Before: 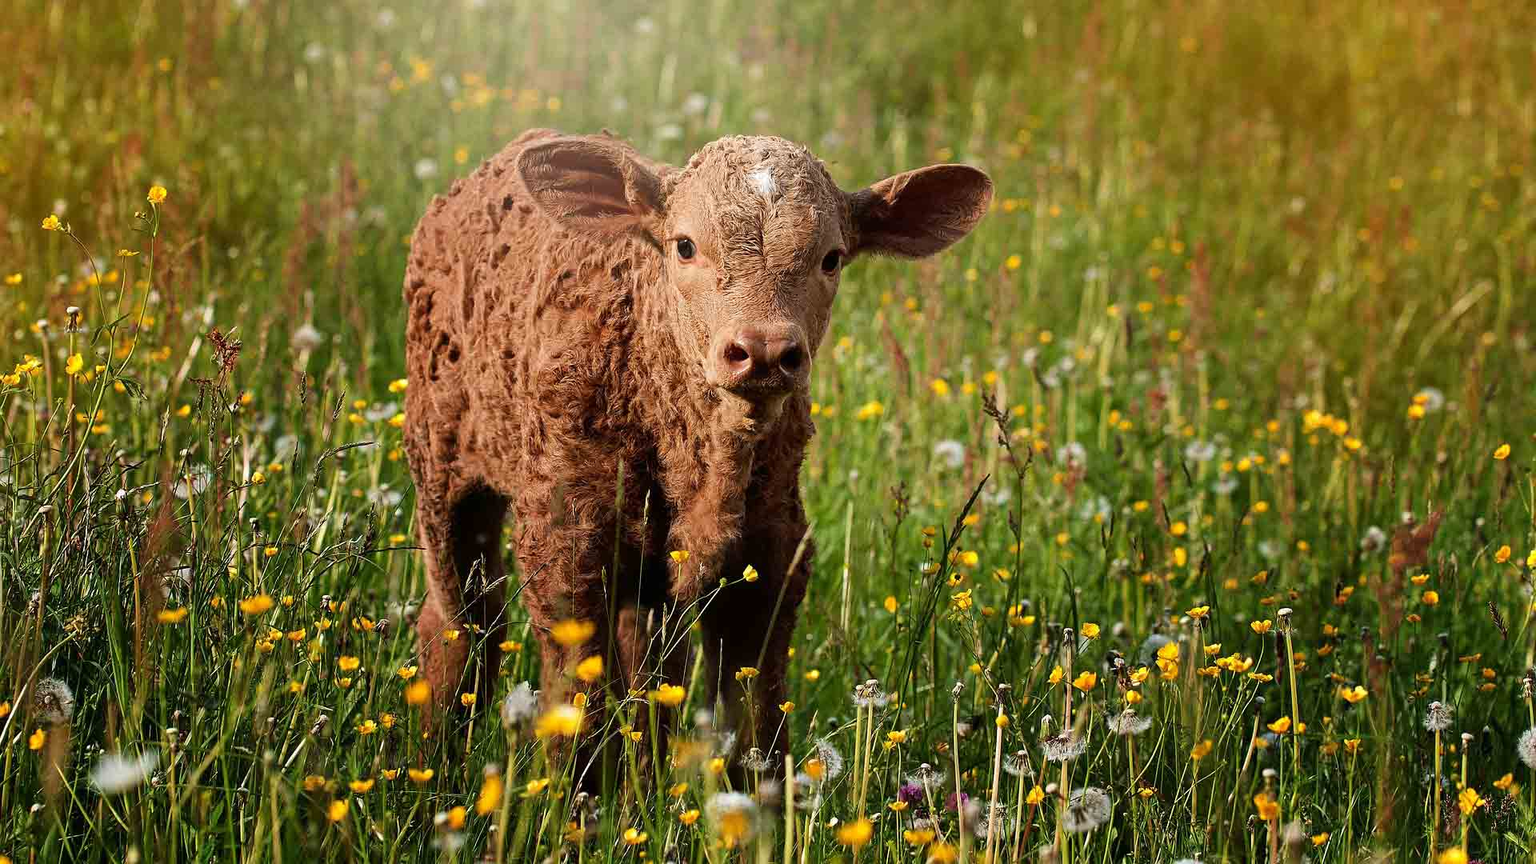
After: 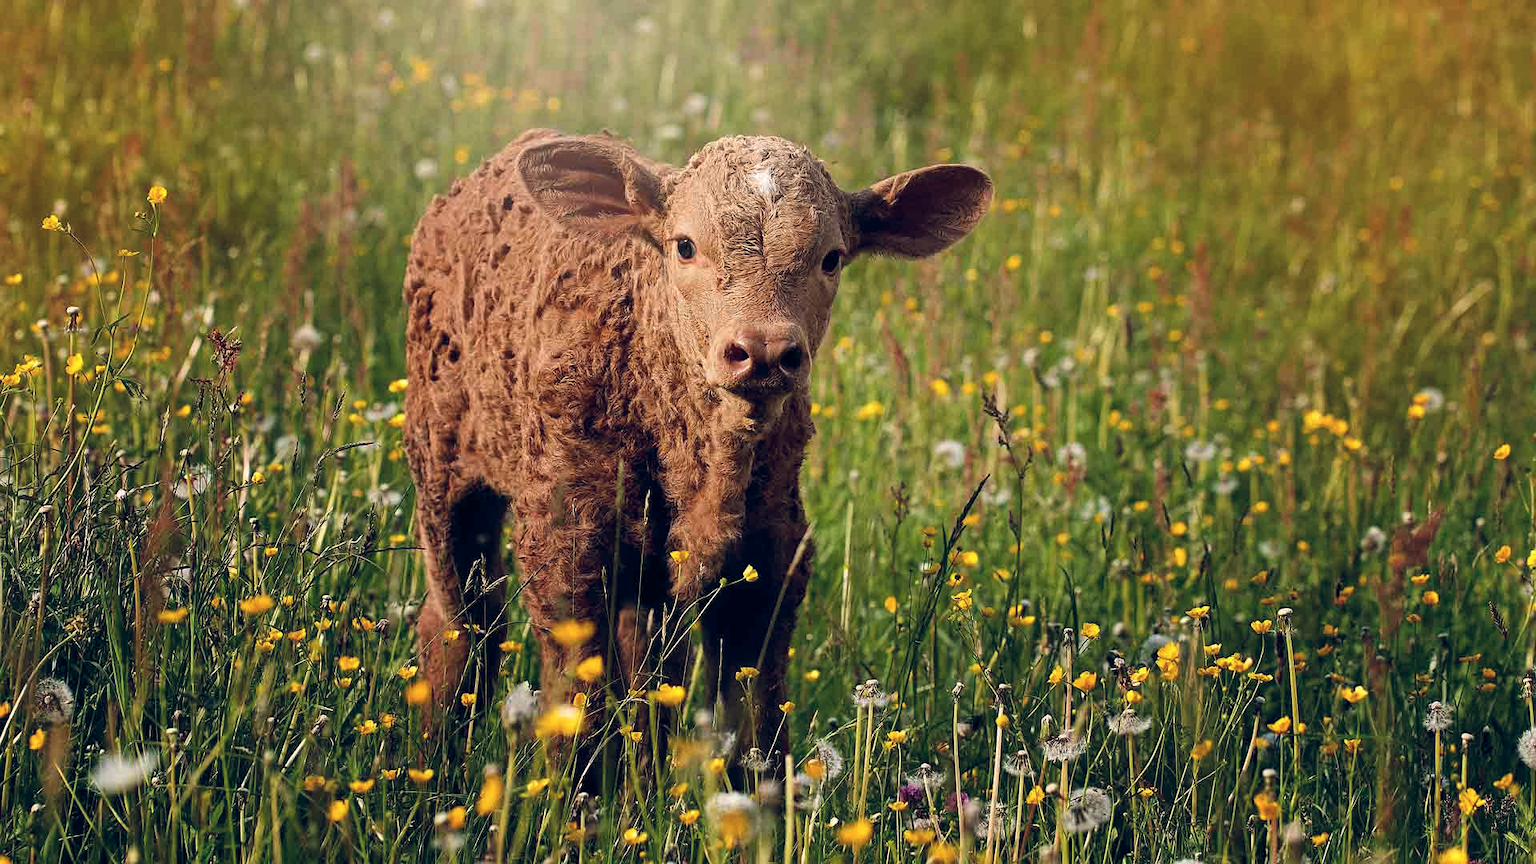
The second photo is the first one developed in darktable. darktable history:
color correction: highlights a* 2.75, highlights b* 5, shadows a* -2.04, shadows b* -4.84, saturation 0.8
color balance rgb: shadows lift › hue 87.51°, highlights gain › chroma 0.68%, highlights gain › hue 55.1°, global offset › chroma 0.13%, global offset › hue 253.66°, linear chroma grading › global chroma 0.5%, perceptual saturation grading › global saturation 16.38%
